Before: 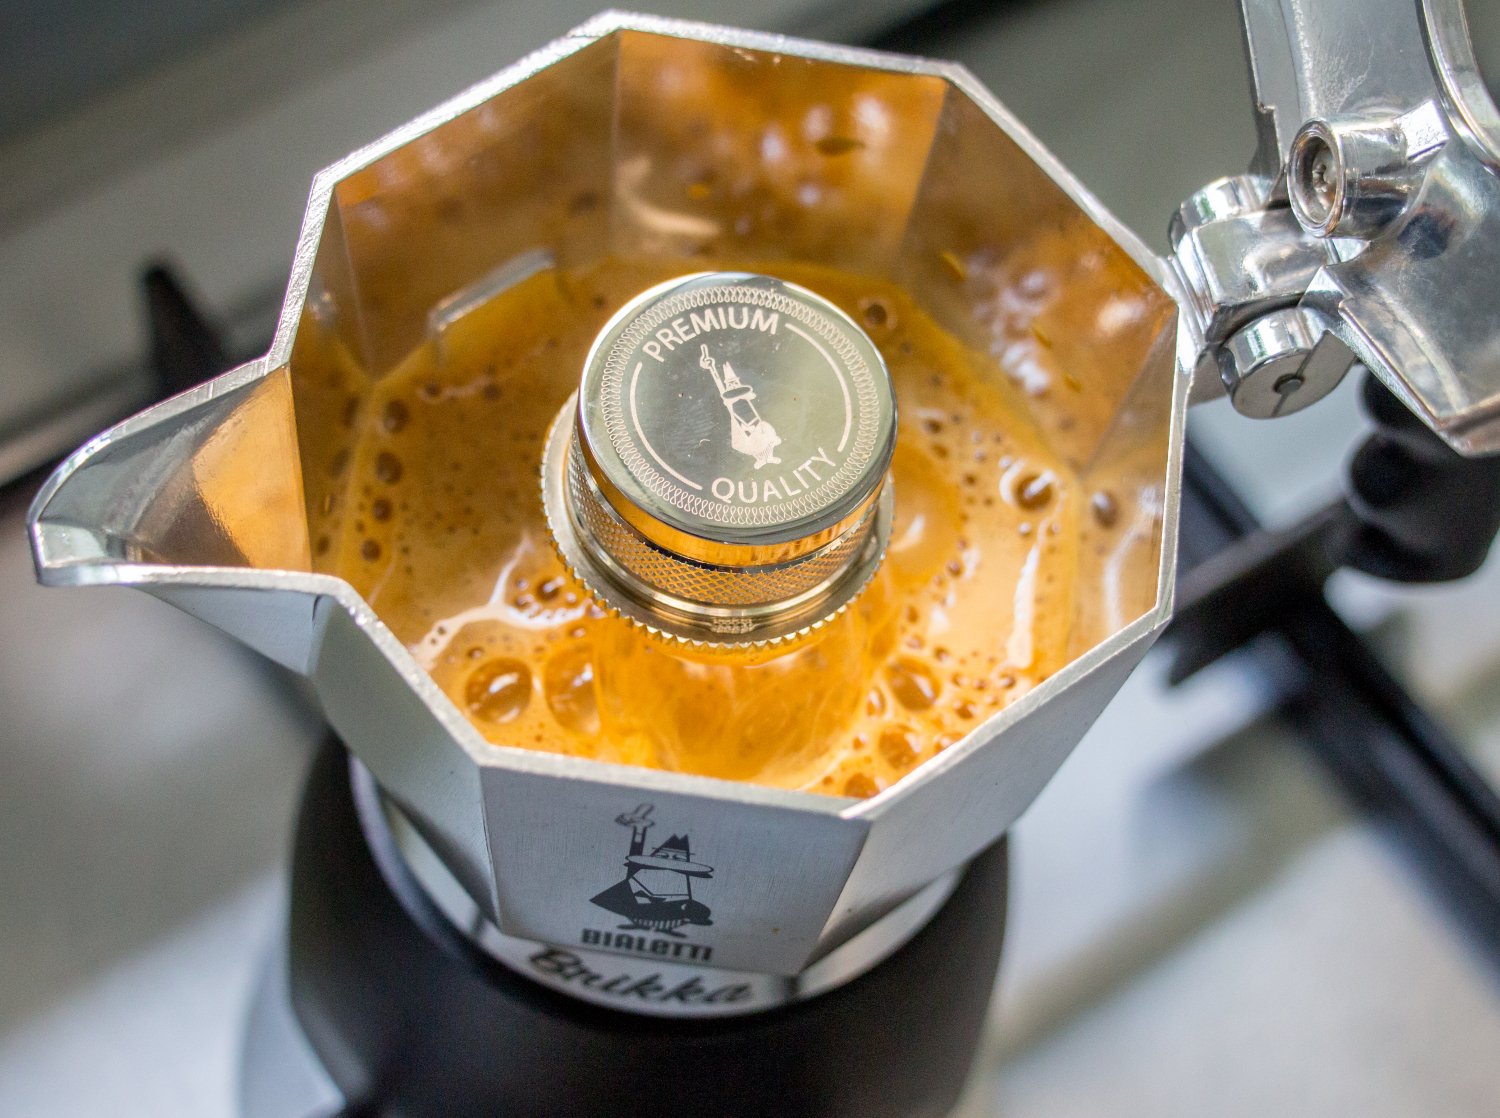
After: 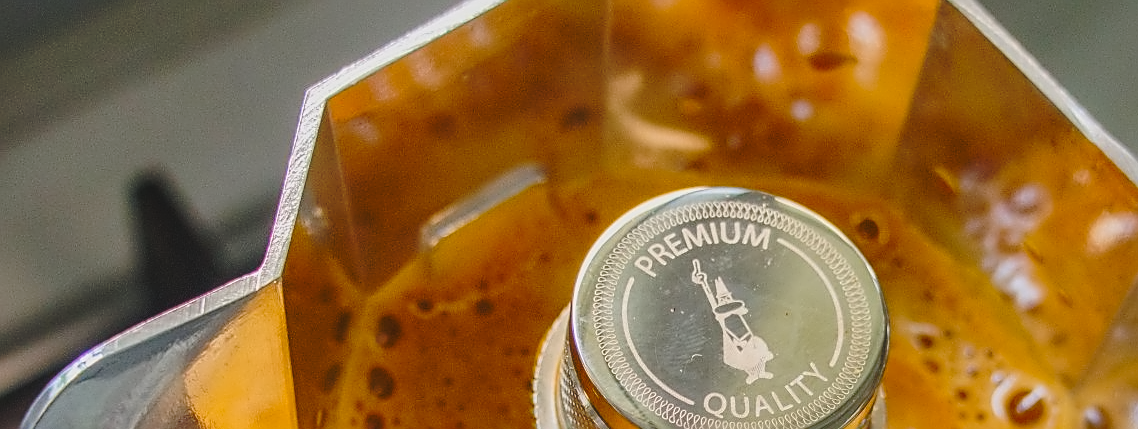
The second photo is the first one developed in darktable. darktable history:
crop: left 0.57%, top 7.637%, right 23.547%, bottom 53.973%
contrast brightness saturation: contrast -0.202, saturation 0.19
shadows and highlights: radius 105.84, shadows 40.4, highlights -71.62, low approximation 0.01, soften with gaussian
local contrast: mode bilateral grid, contrast 21, coarseness 50, detail 119%, midtone range 0.2
contrast equalizer: y [[0.5 ×4, 0.525, 0.667], [0.5 ×6], [0.5 ×6], [0 ×4, 0.042, 0], [0, 0, 0.004, 0.1, 0.191, 0.131]]
base curve: curves: ch0 [(0, 0) (0.073, 0.04) (0.157, 0.139) (0.492, 0.492) (0.758, 0.758) (1, 1)], preserve colors none
sharpen: on, module defaults
